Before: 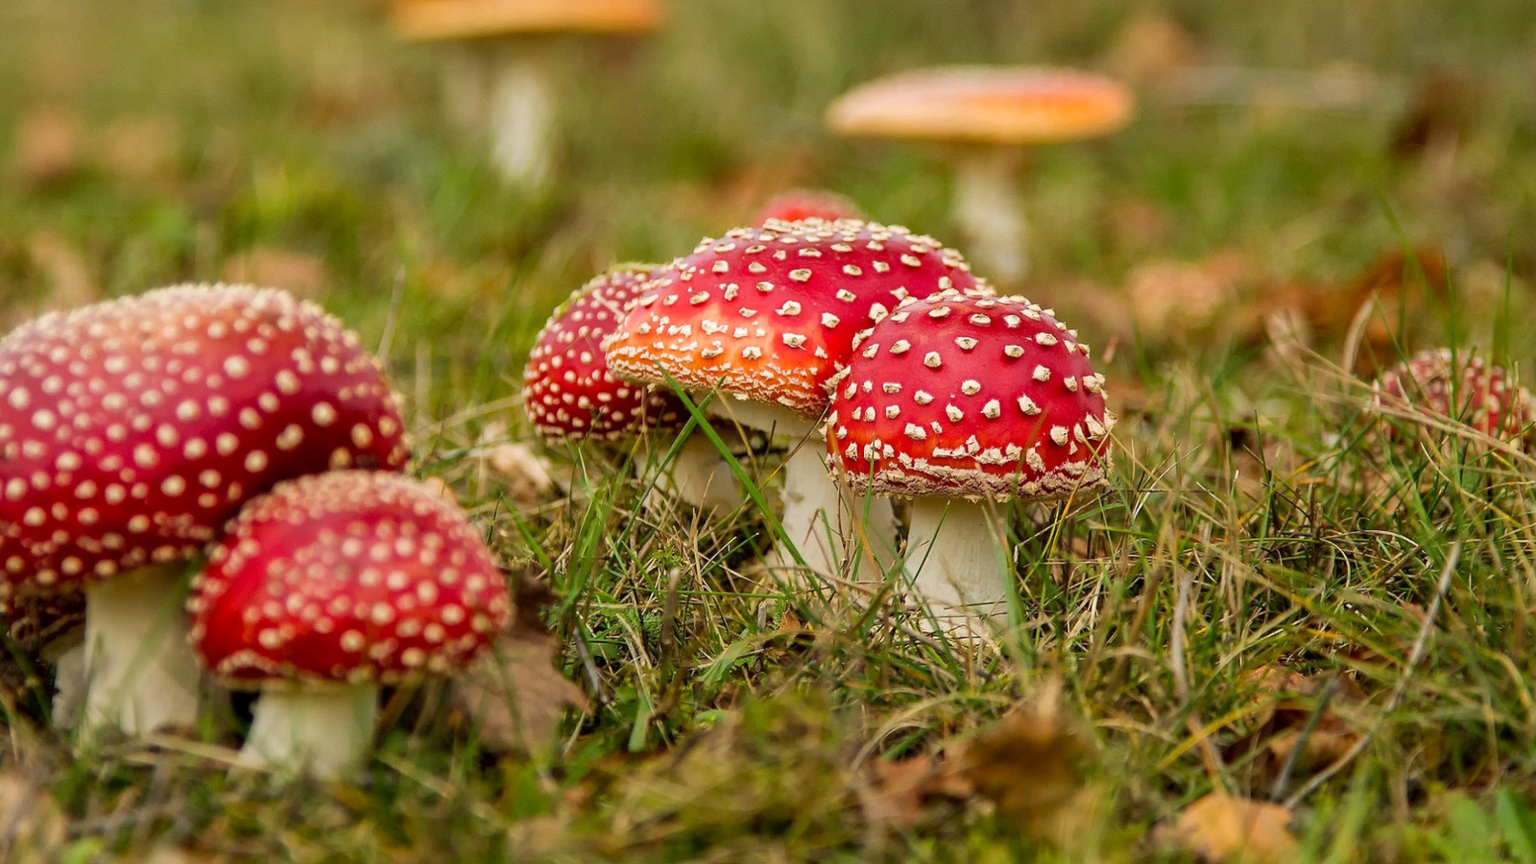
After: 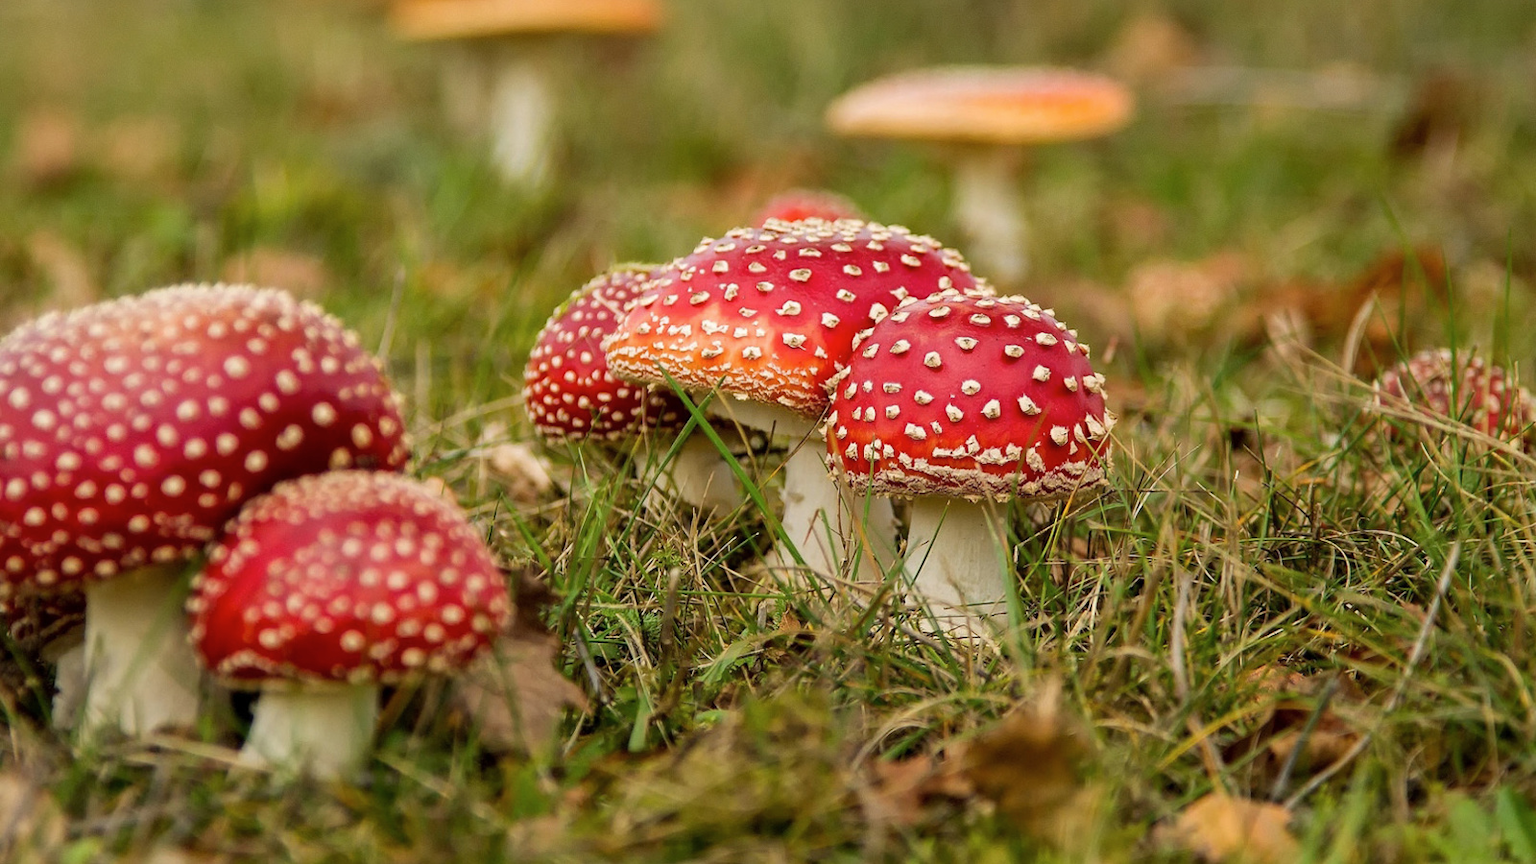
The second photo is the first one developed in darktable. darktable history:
contrast brightness saturation: contrast 0.015, saturation -0.052
